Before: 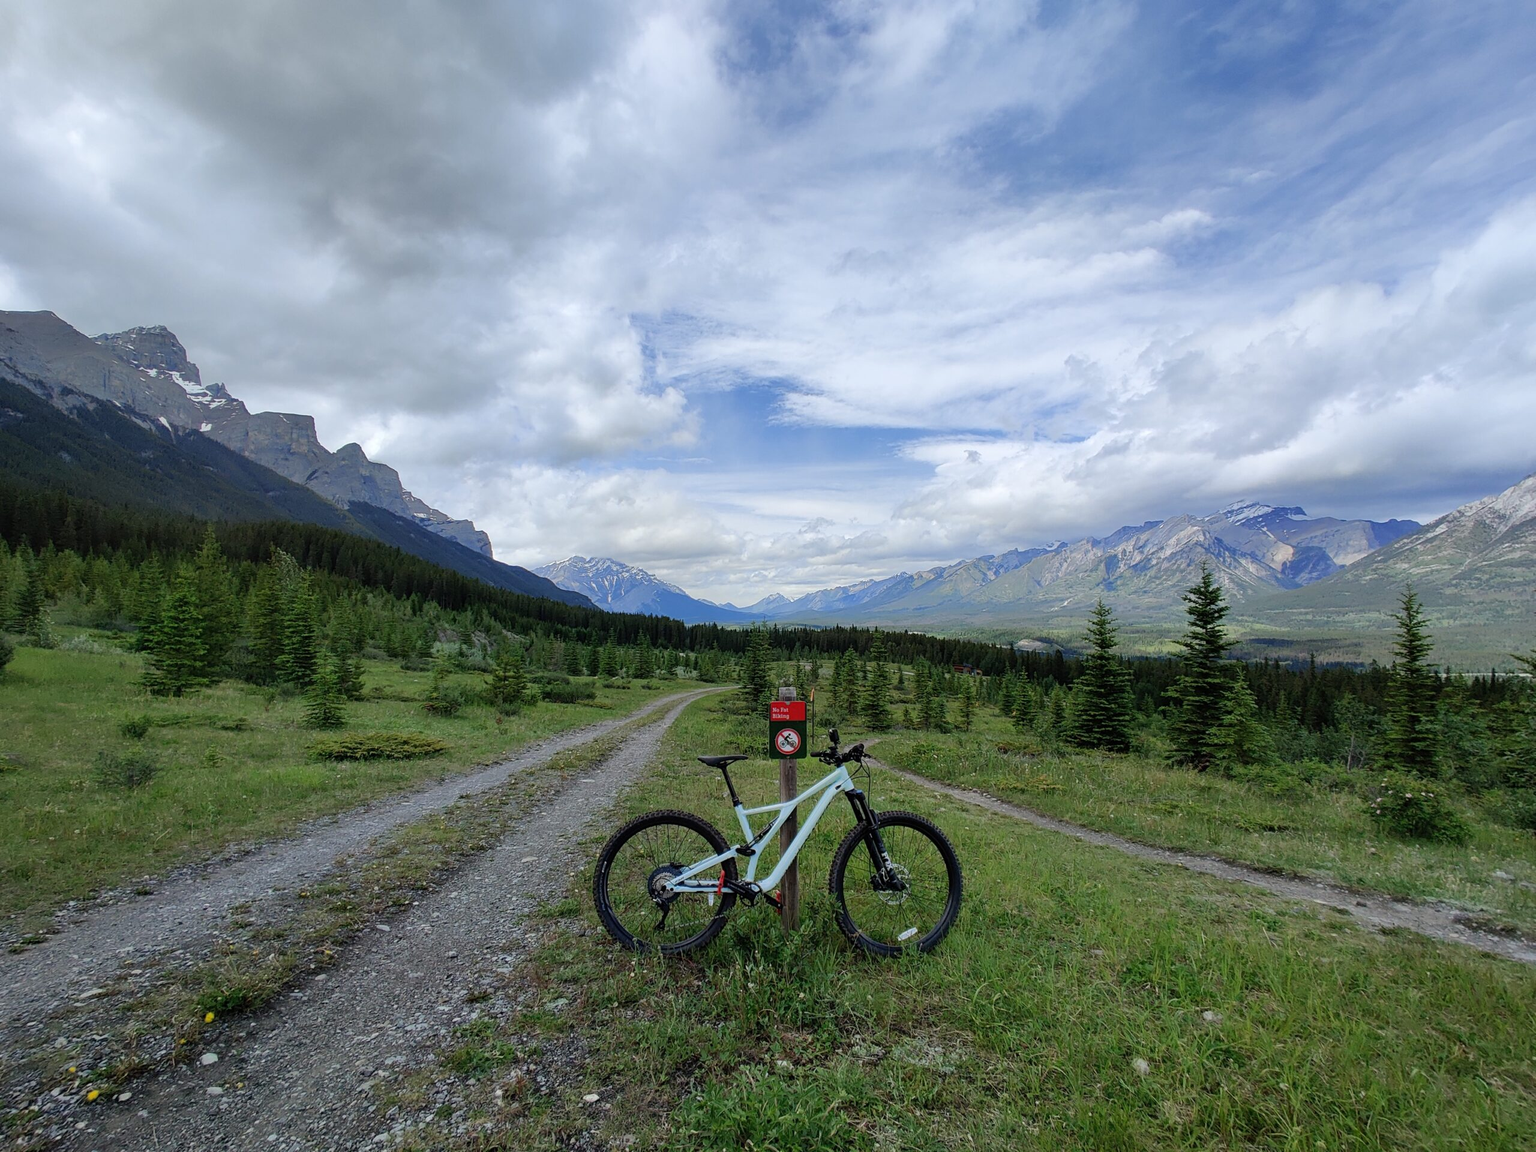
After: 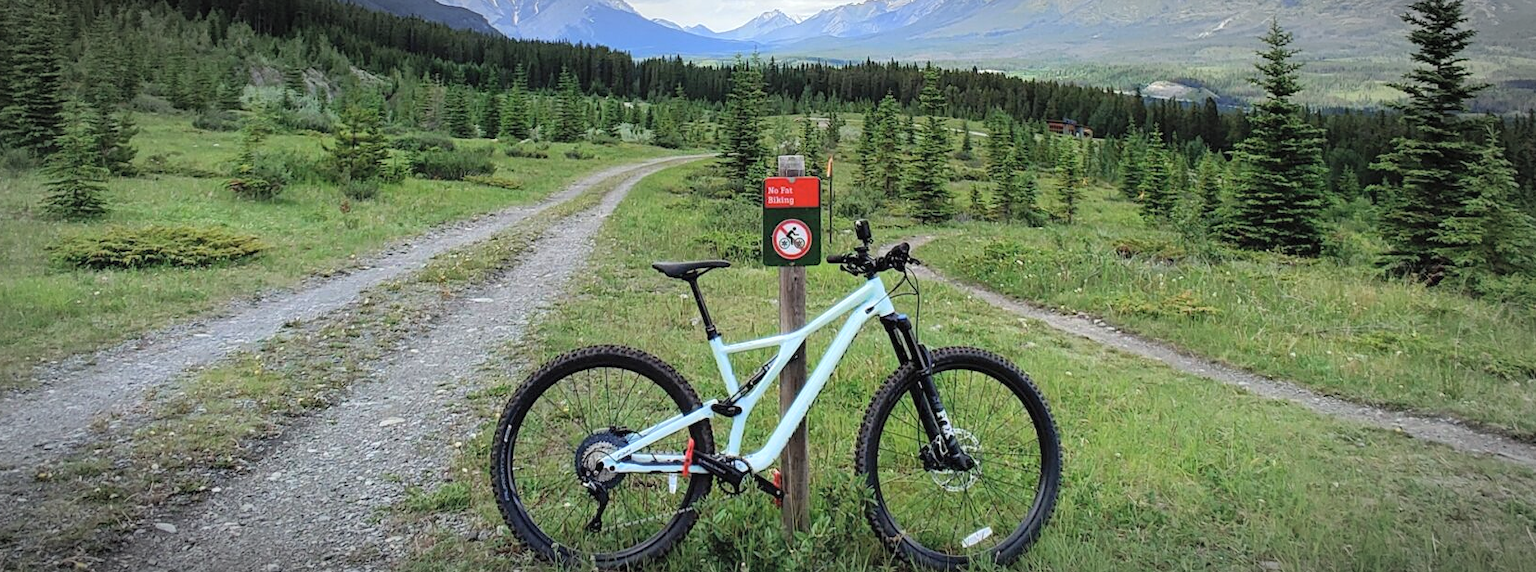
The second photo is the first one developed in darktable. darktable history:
vignetting: automatic ratio true
crop: left 17.988%, top 50.96%, right 17.337%, bottom 16.86%
exposure: black level correction 0, exposure 0.699 EV, compensate highlight preservation false
contrast brightness saturation: brightness 0.139
